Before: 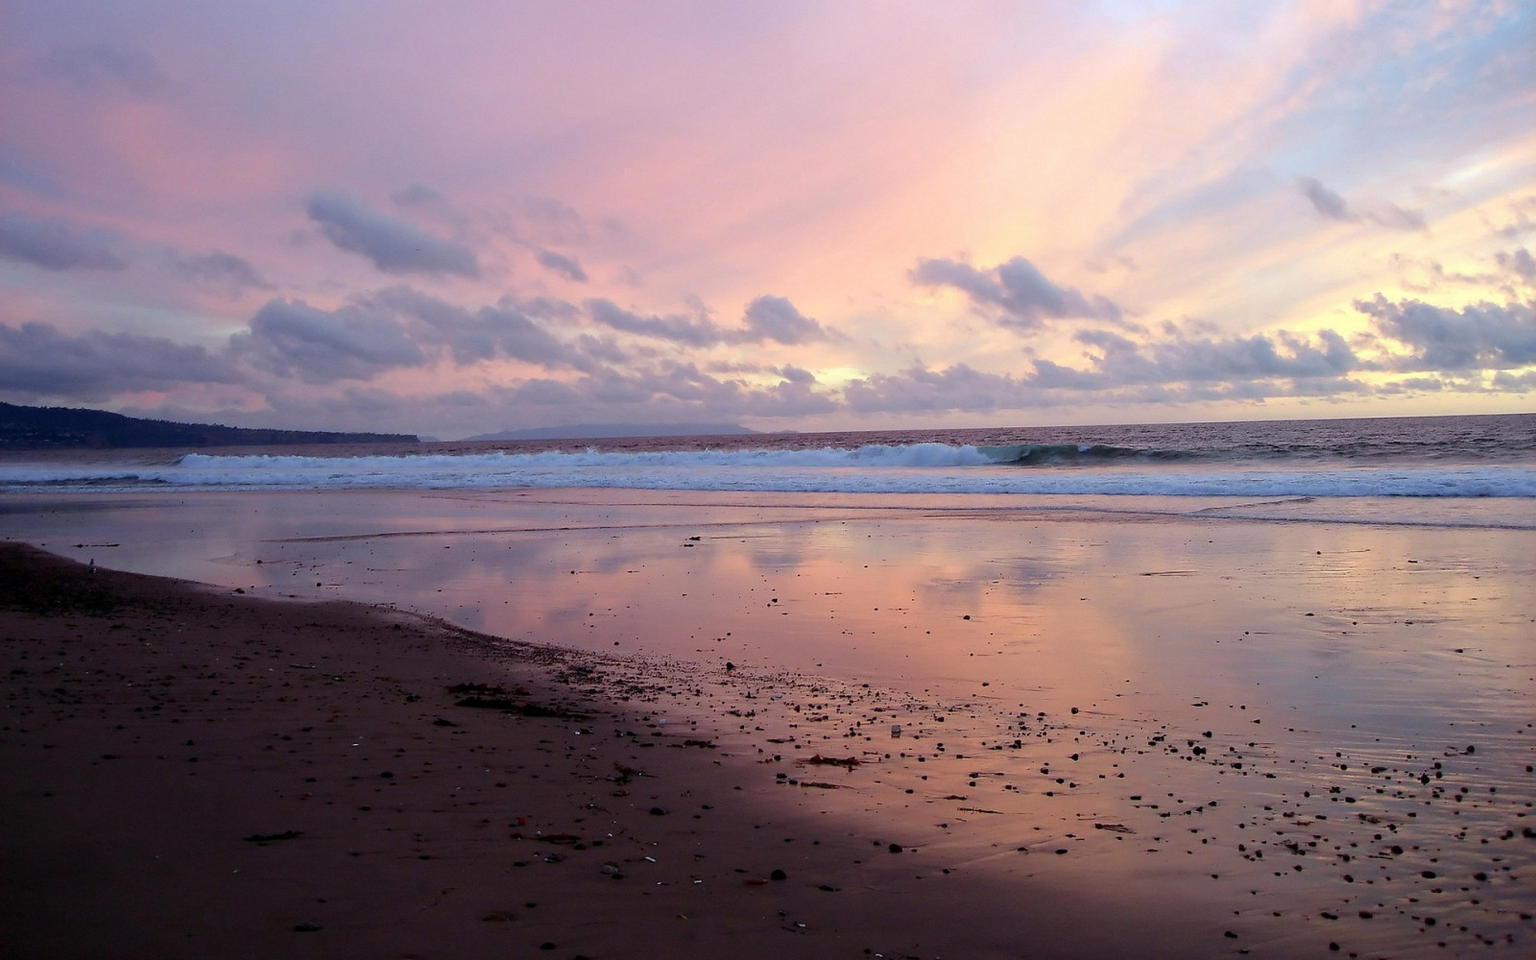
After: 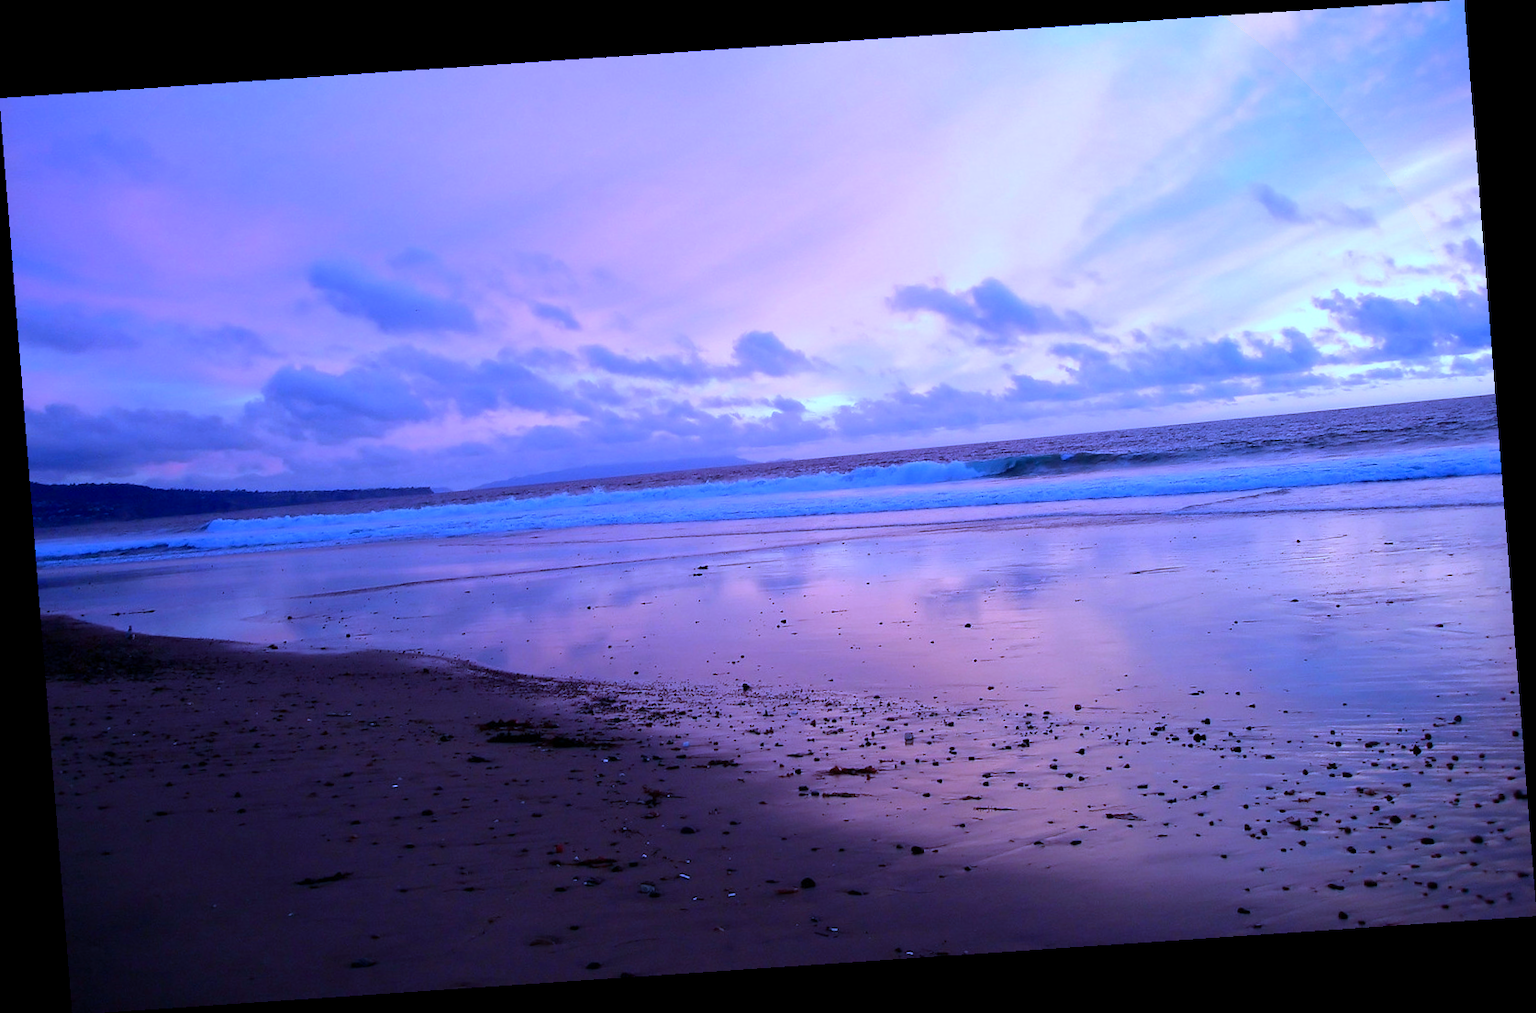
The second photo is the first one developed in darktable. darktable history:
exposure: compensate highlight preservation false
vignetting: fall-off start 97.23%, saturation -0.024, center (-0.033, -0.042), width/height ratio 1.179, unbound false
rotate and perspective: rotation -4.2°, shear 0.006, automatic cropping off
color calibration: output R [1.063, -0.012, -0.003, 0], output B [-0.079, 0.047, 1, 0], illuminant custom, x 0.46, y 0.43, temperature 2642.66 K
